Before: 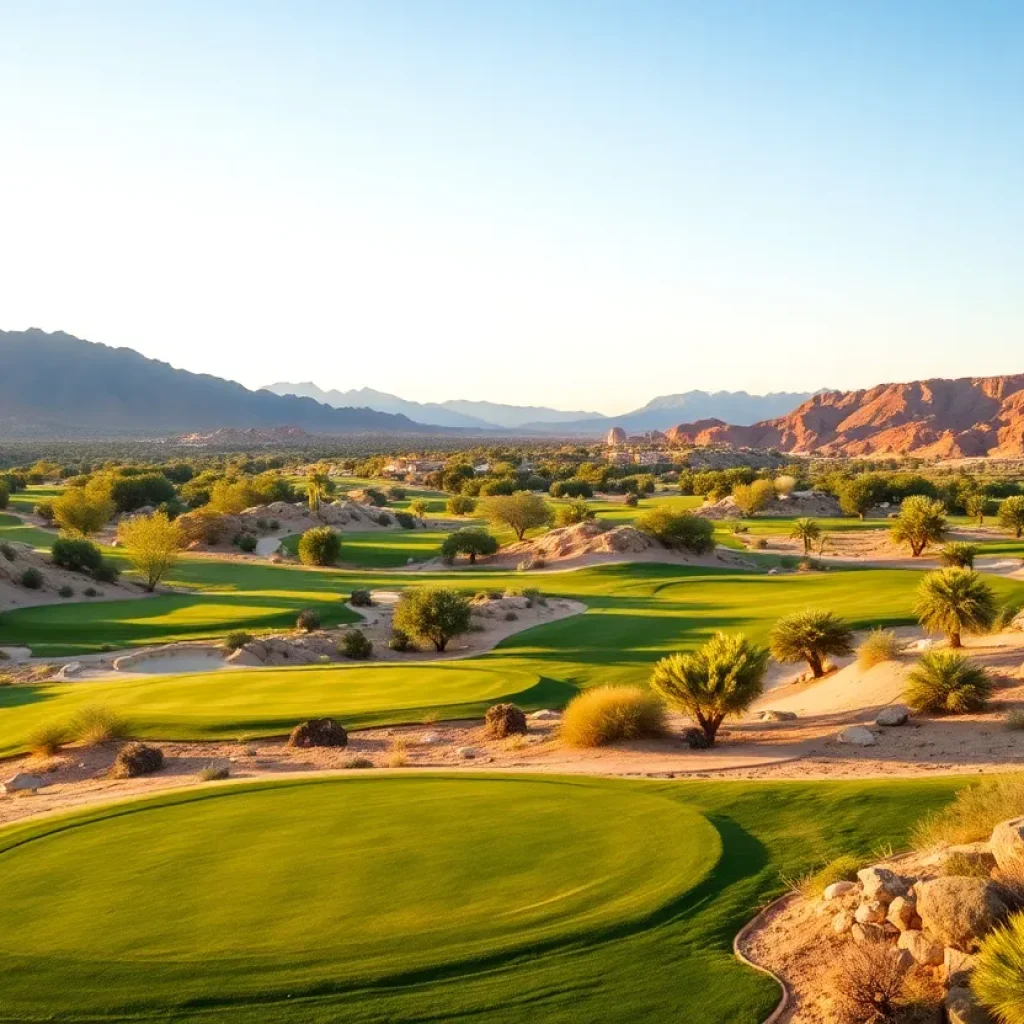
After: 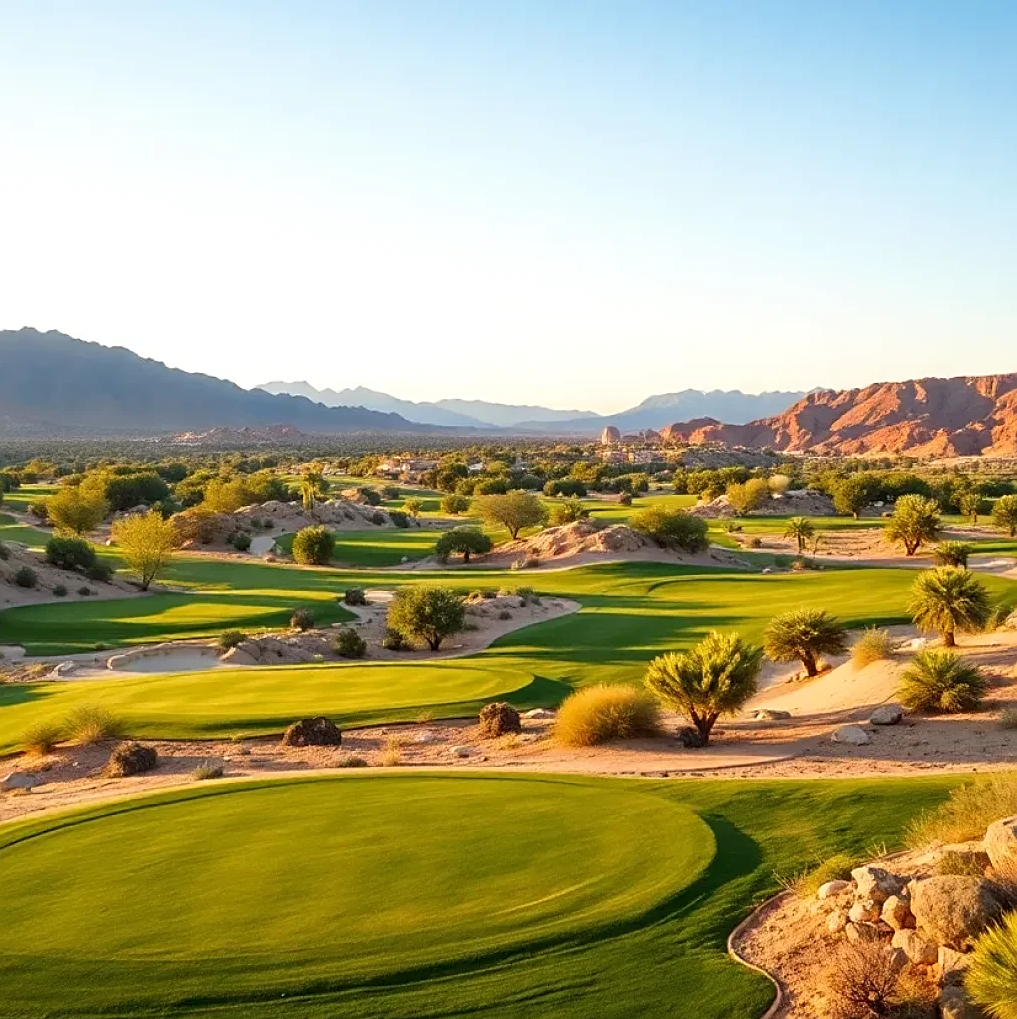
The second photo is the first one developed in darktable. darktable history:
sharpen: on, module defaults
crop and rotate: left 0.614%, top 0.179%, bottom 0.309%
tone equalizer: on, module defaults
